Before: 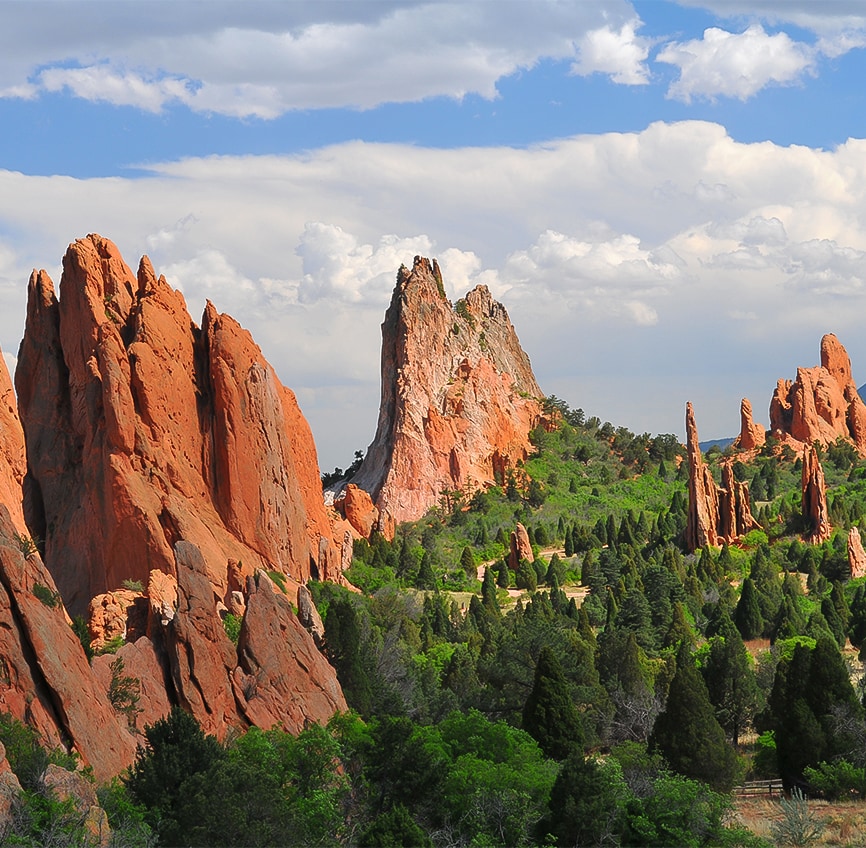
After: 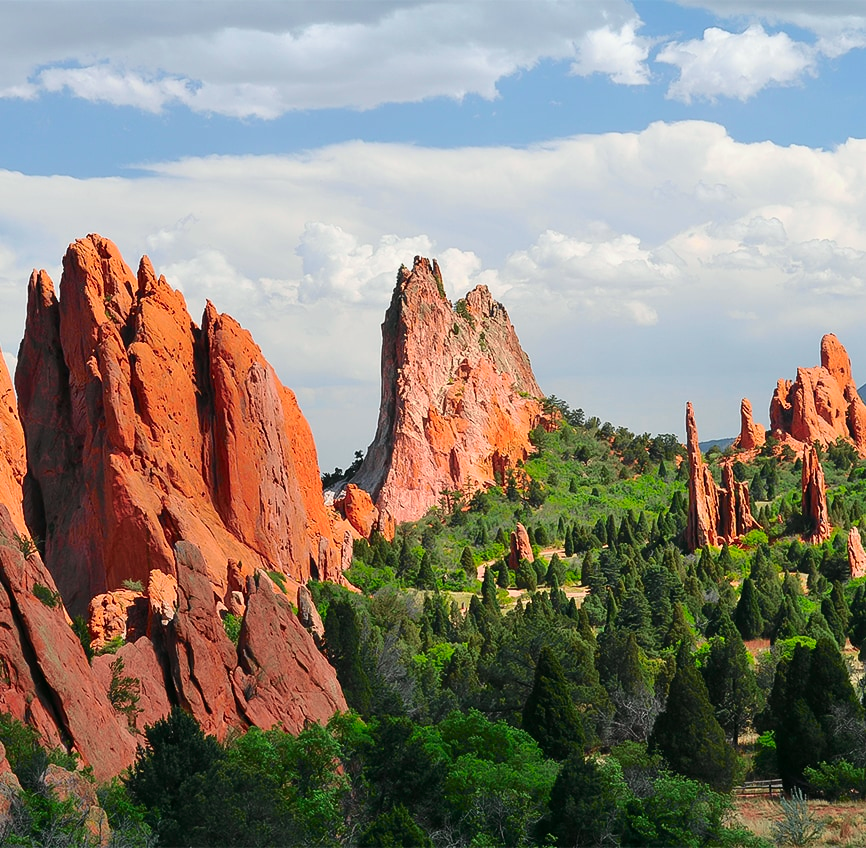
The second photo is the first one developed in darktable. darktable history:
tone curve: curves: ch0 [(0, 0.003) (0.056, 0.041) (0.211, 0.187) (0.482, 0.519) (0.836, 0.864) (0.997, 0.984)]; ch1 [(0, 0) (0.276, 0.206) (0.393, 0.364) (0.482, 0.471) (0.506, 0.5) (0.523, 0.523) (0.572, 0.604) (0.635, 0.665) (0.695, 0.759) (1, 1)]; ch2 [(0, 0) (0.438, 0.456) (0.473, 0.47) (0.503, 0.503) (0.536, 0.527) (0.562, 0.584) (0.612, 0.61) (0.679, 0.72) (1, 1)], color space Lab, independent channels, preserve colors none
